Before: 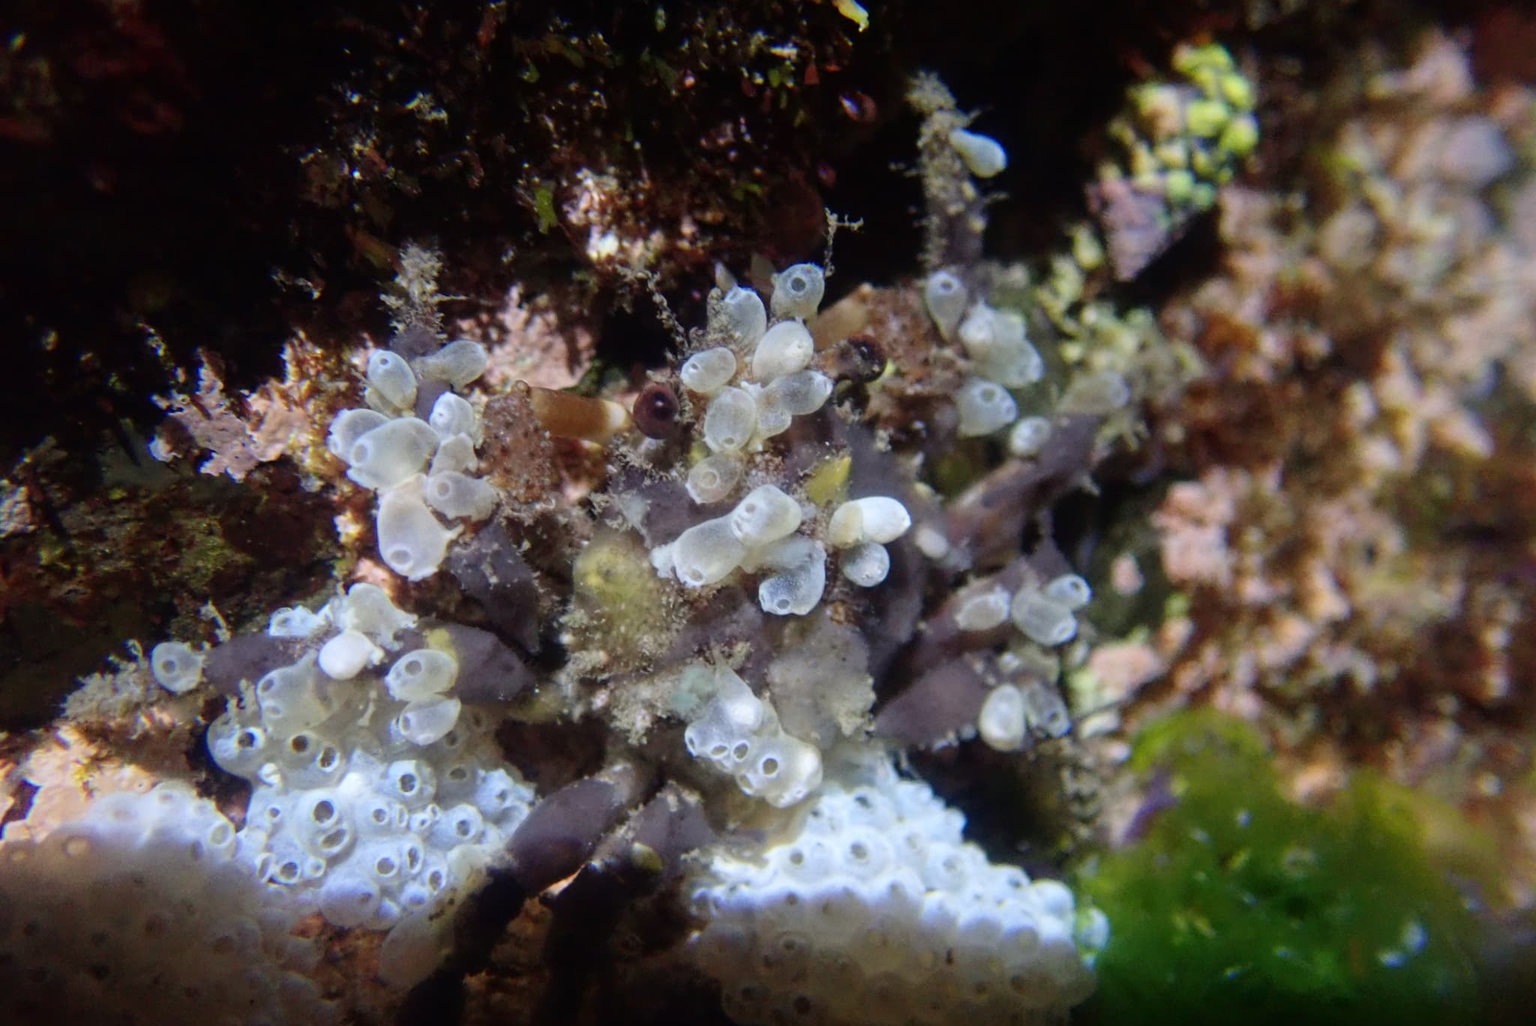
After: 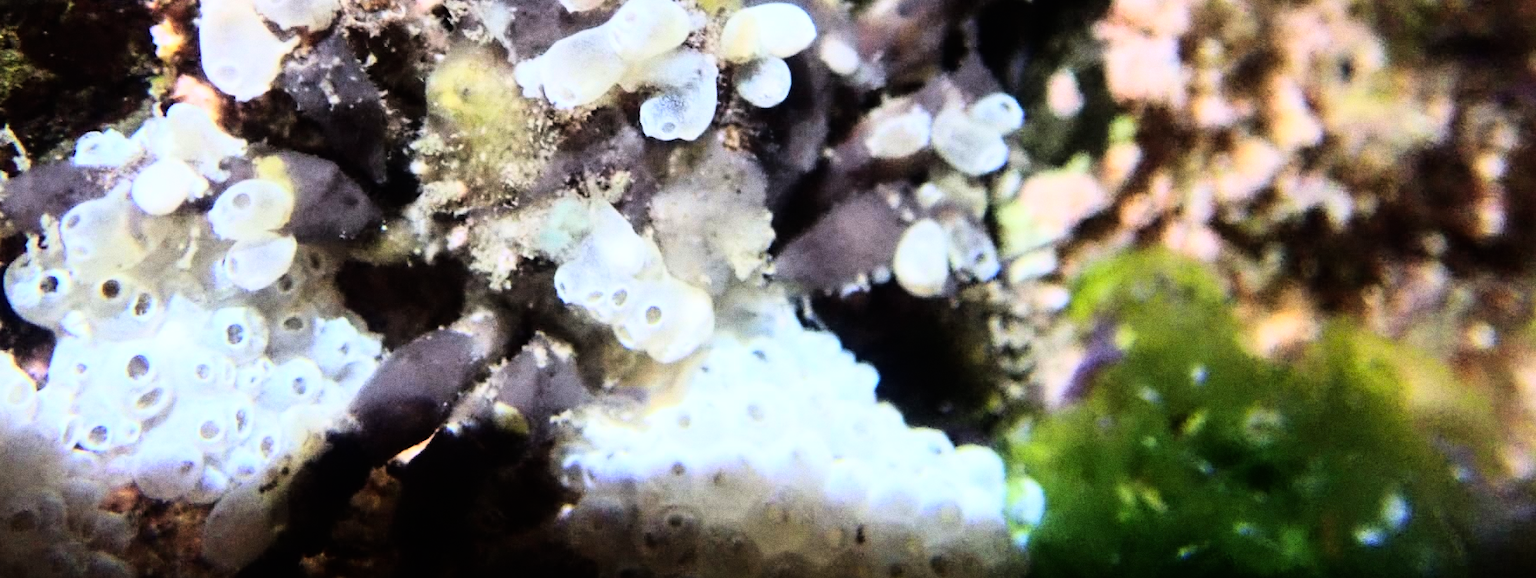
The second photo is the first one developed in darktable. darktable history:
grain: coarseness 0.09 ISO
rgb curve: curves: ch0 [(0, 0) (0.21, 0.15) (0.24, 0.21) (0.5, 0.75) (0.75, 0.96) (0.89, 0.99) (1, 1)]; ch1 [(0, 0.02) (0.21, 0.13) (0.25, 0.2) (0.5, 0.67) (0.75, 0.9) (0.89, 0.97) (1, 1)]; ch2 [(0, 0.02) (0.21, 0.13) (0.25, 0.2) (0.5, 0.67) (0.75, 0.9) (0.89, 0.97) (1, 1)], compensate middle gray true
crop and rotate: left 13.306%, top 48.129%, bottom 2.928%
